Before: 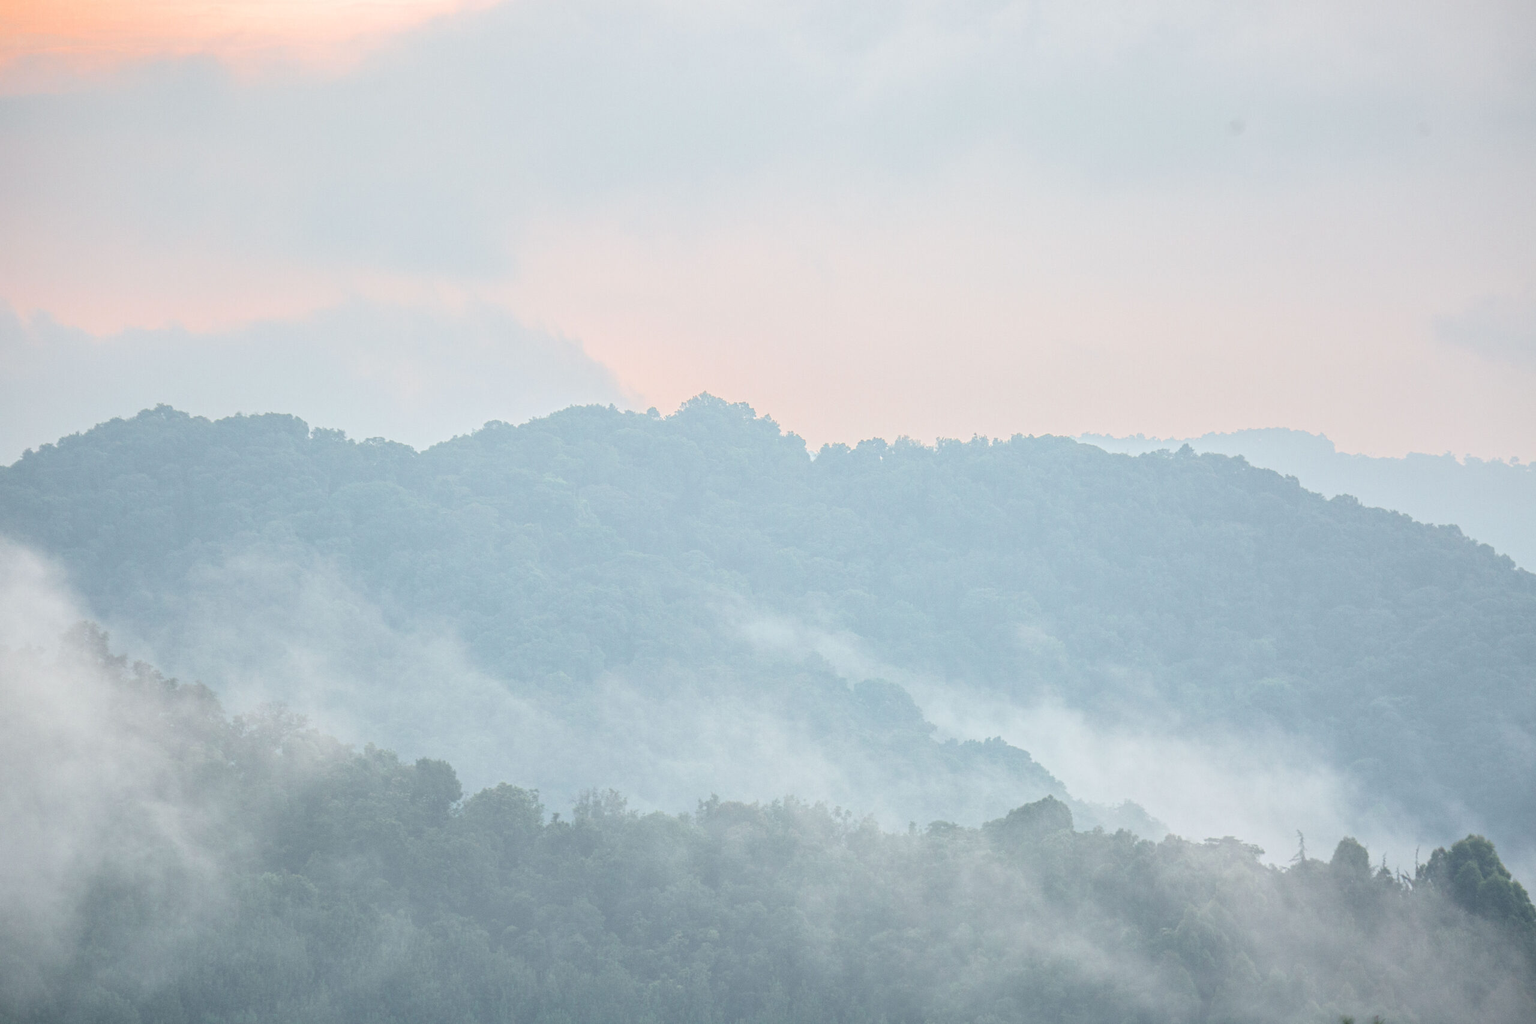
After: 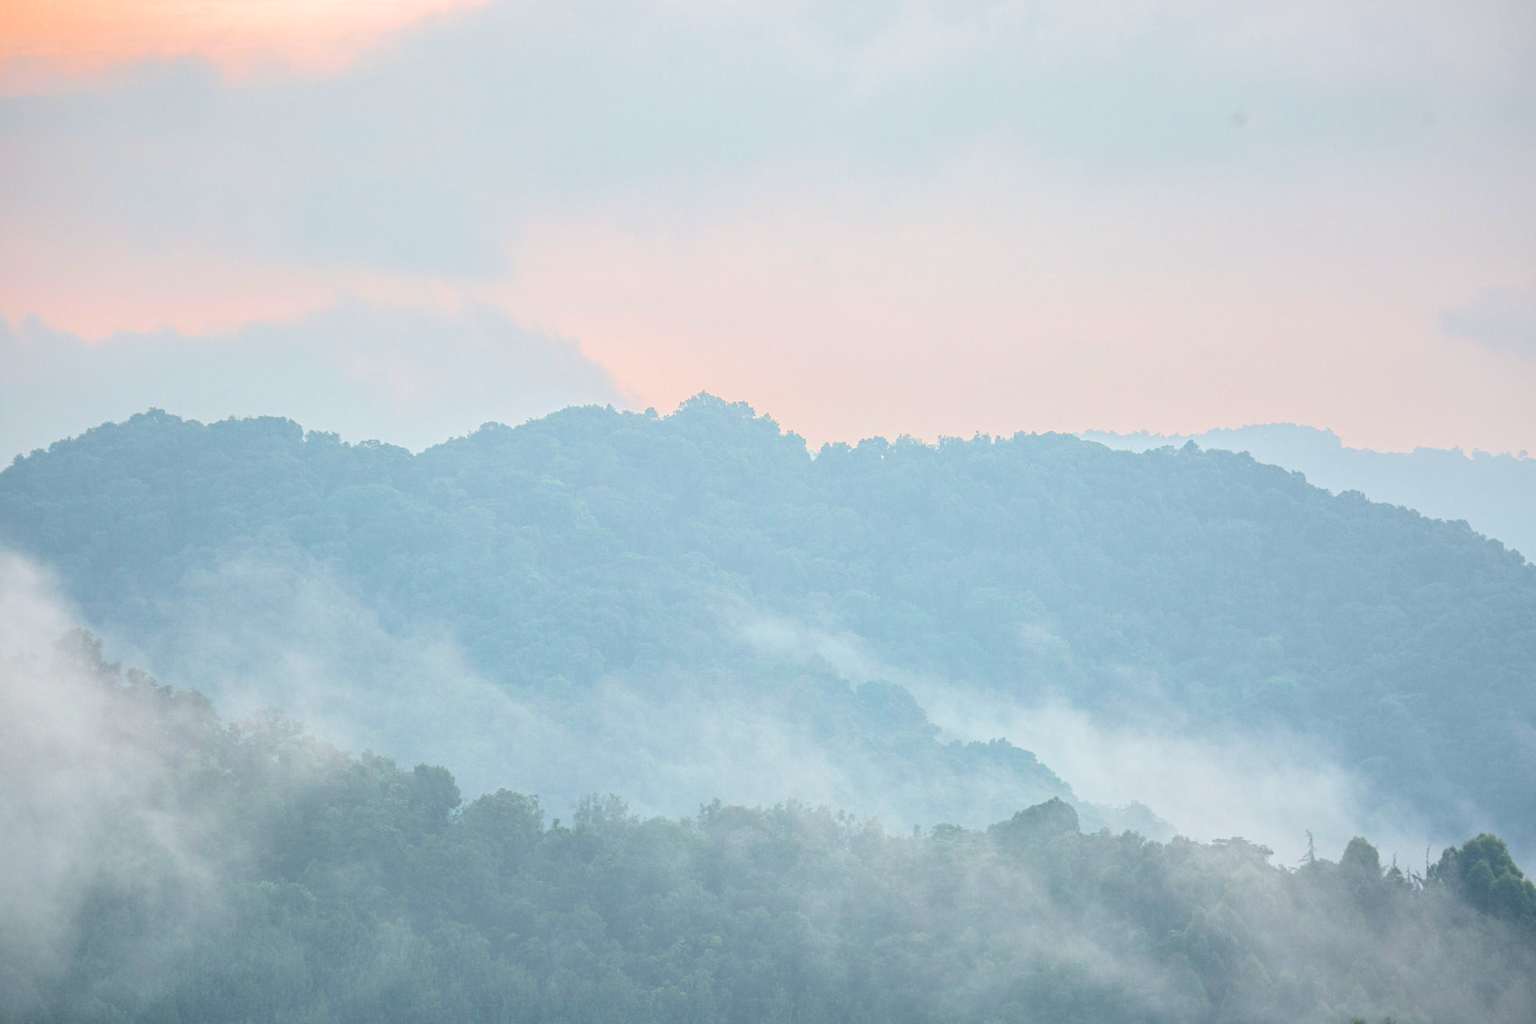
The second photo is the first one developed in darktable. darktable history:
rotate and perspective: rotation -0.45°, automatic cropping original format, crop left 0.008, crop right 0.992, crop top 0.012, crop bottom 0.988
velvia: strength 40%
